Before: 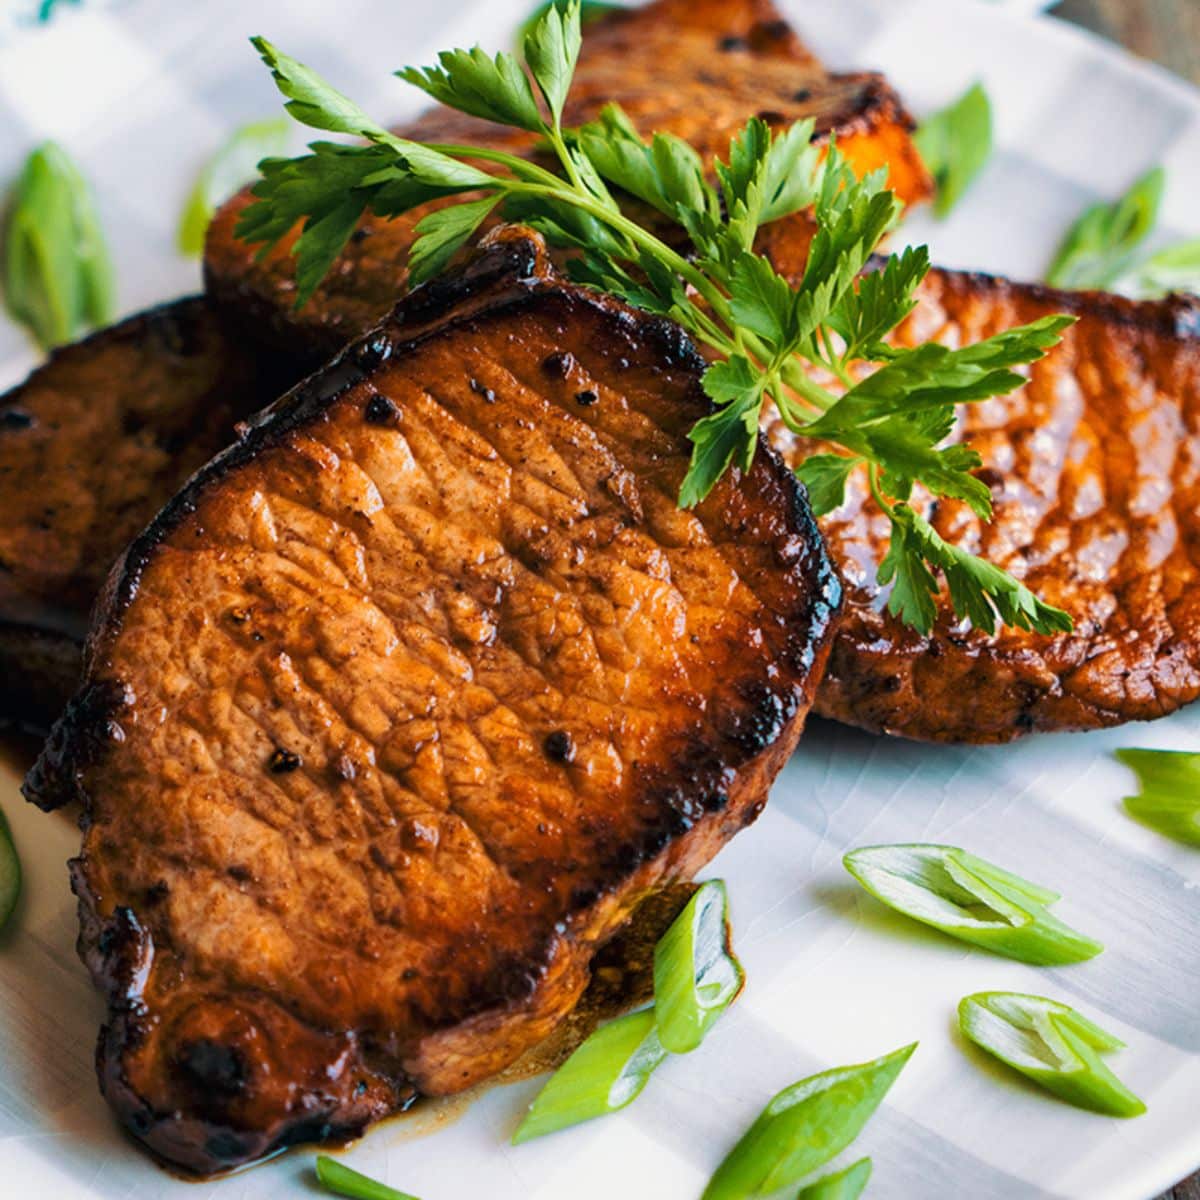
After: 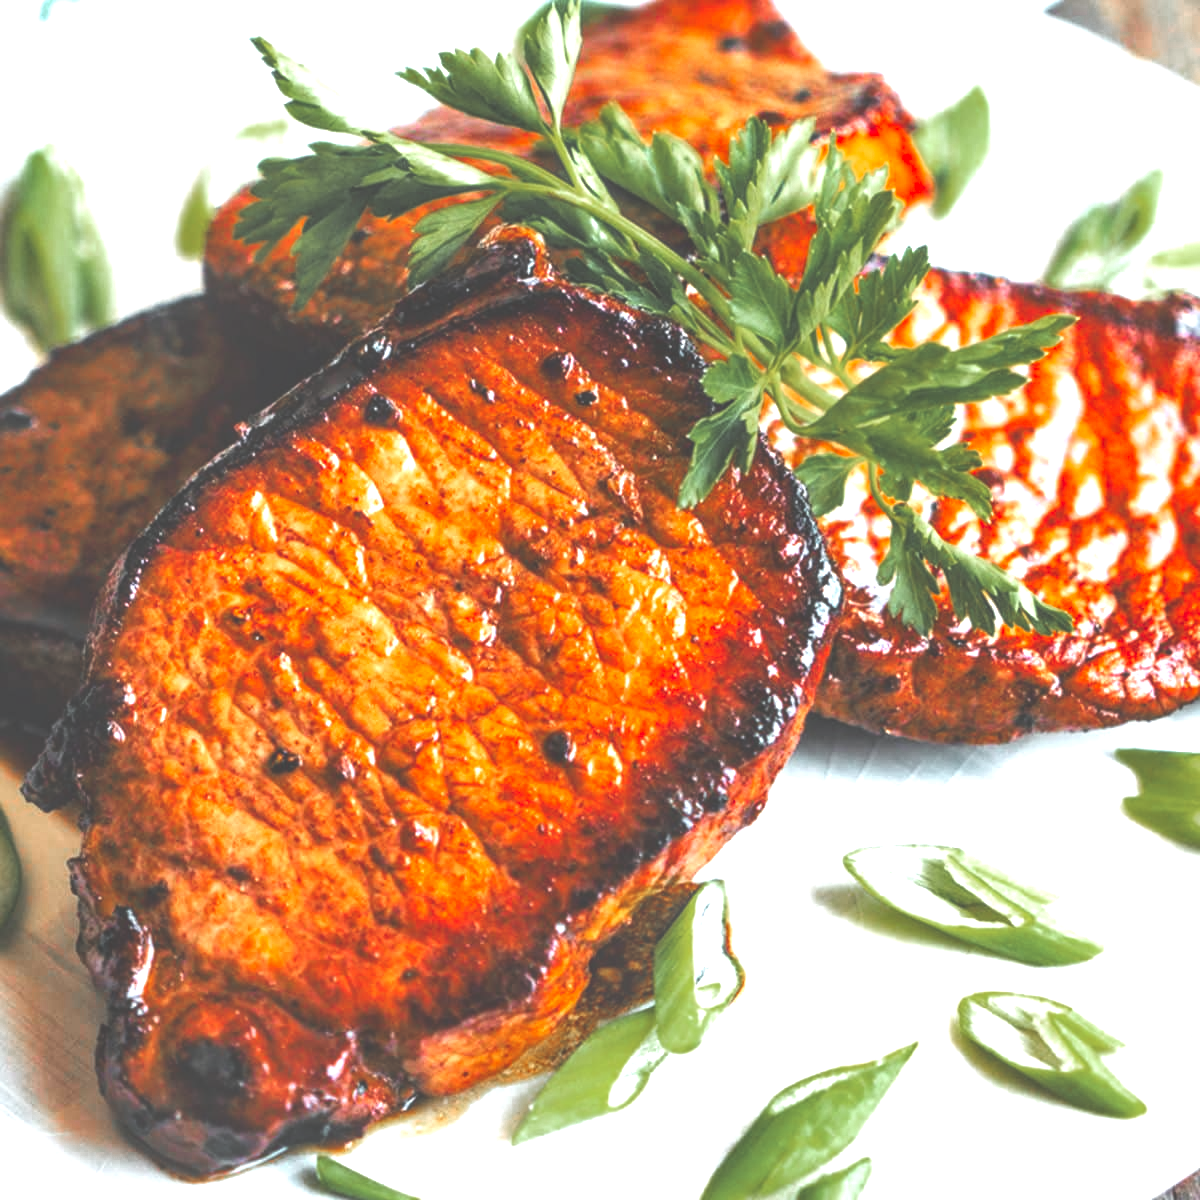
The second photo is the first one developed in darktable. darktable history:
local contrast: detail 130%
exposure: black level correction -0.023, exposure 1.397 EV, compensate highlight preservation false
color zones: curves: ch0 [(0, 0.48) (0.209, 0.398) (0.305, 0.332) (0.429, 0.493) (0.571, 0.5) (0.714, 0.5) (0.857, 0.5) (1, 0.48)]; ch1 [(0, 0.736) (0.143, 0.625) (0.225, 0.371) (0.429, 0.256) (0.571, 0.241) (0.714, 0.213) (0.857, 0.48) (1, 0.736)]; ch2 [(0, 0.448) (0.143, 0.498) (0.286, 0.5) (0.429, 0.5) (0.571, 0.5) (0.714, 0.5) (0.857, 0.5) (1, 0.448)]
